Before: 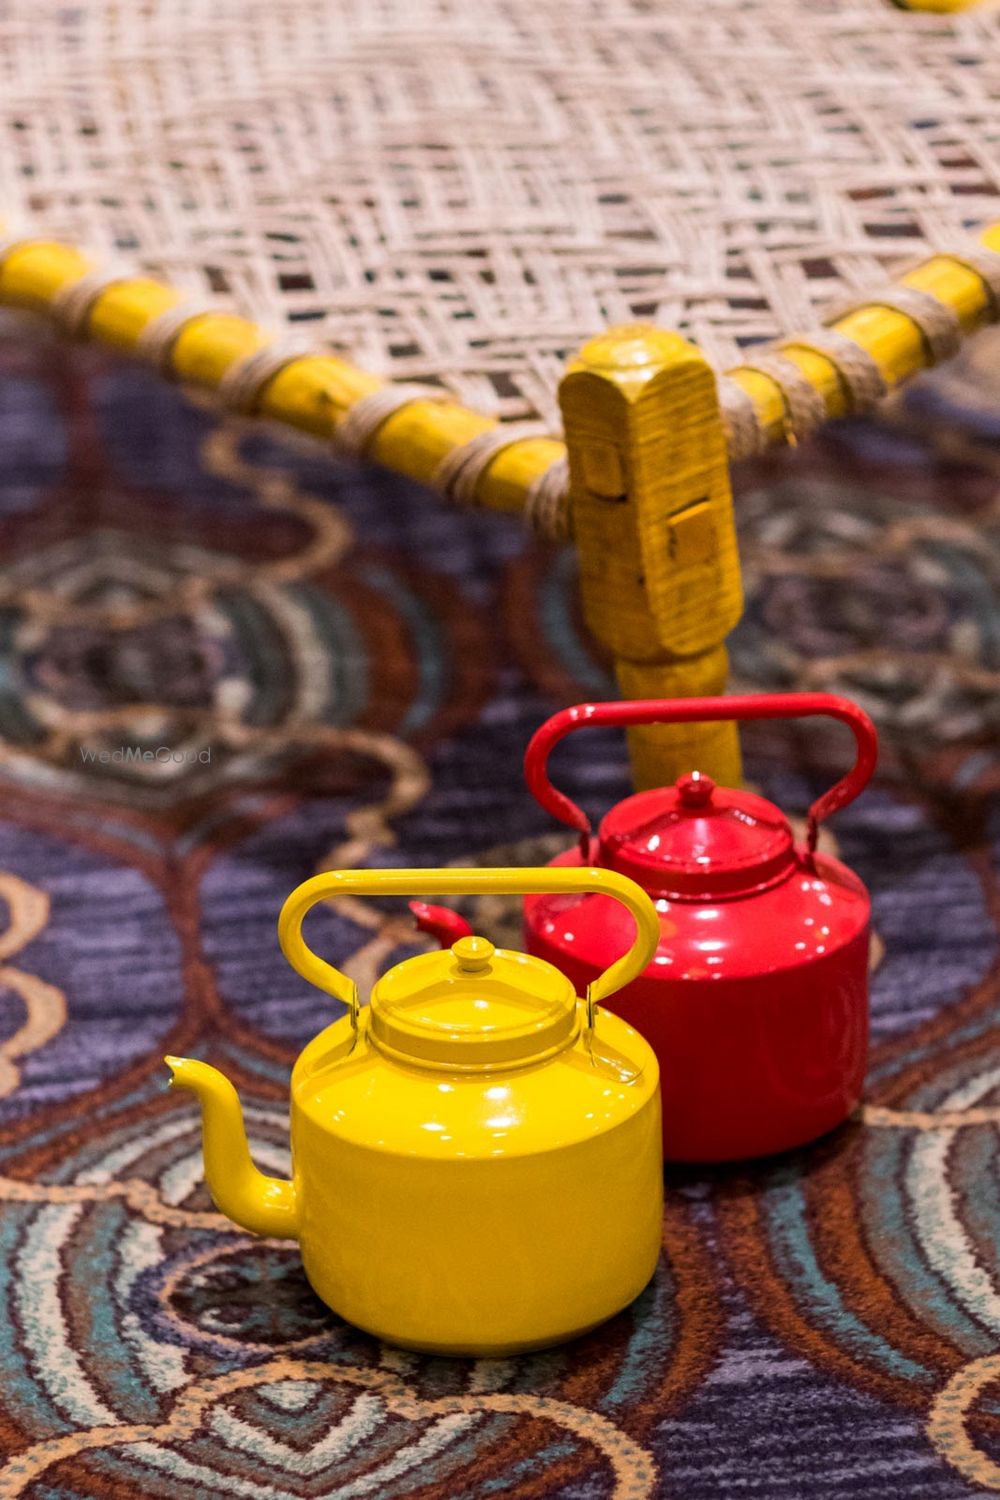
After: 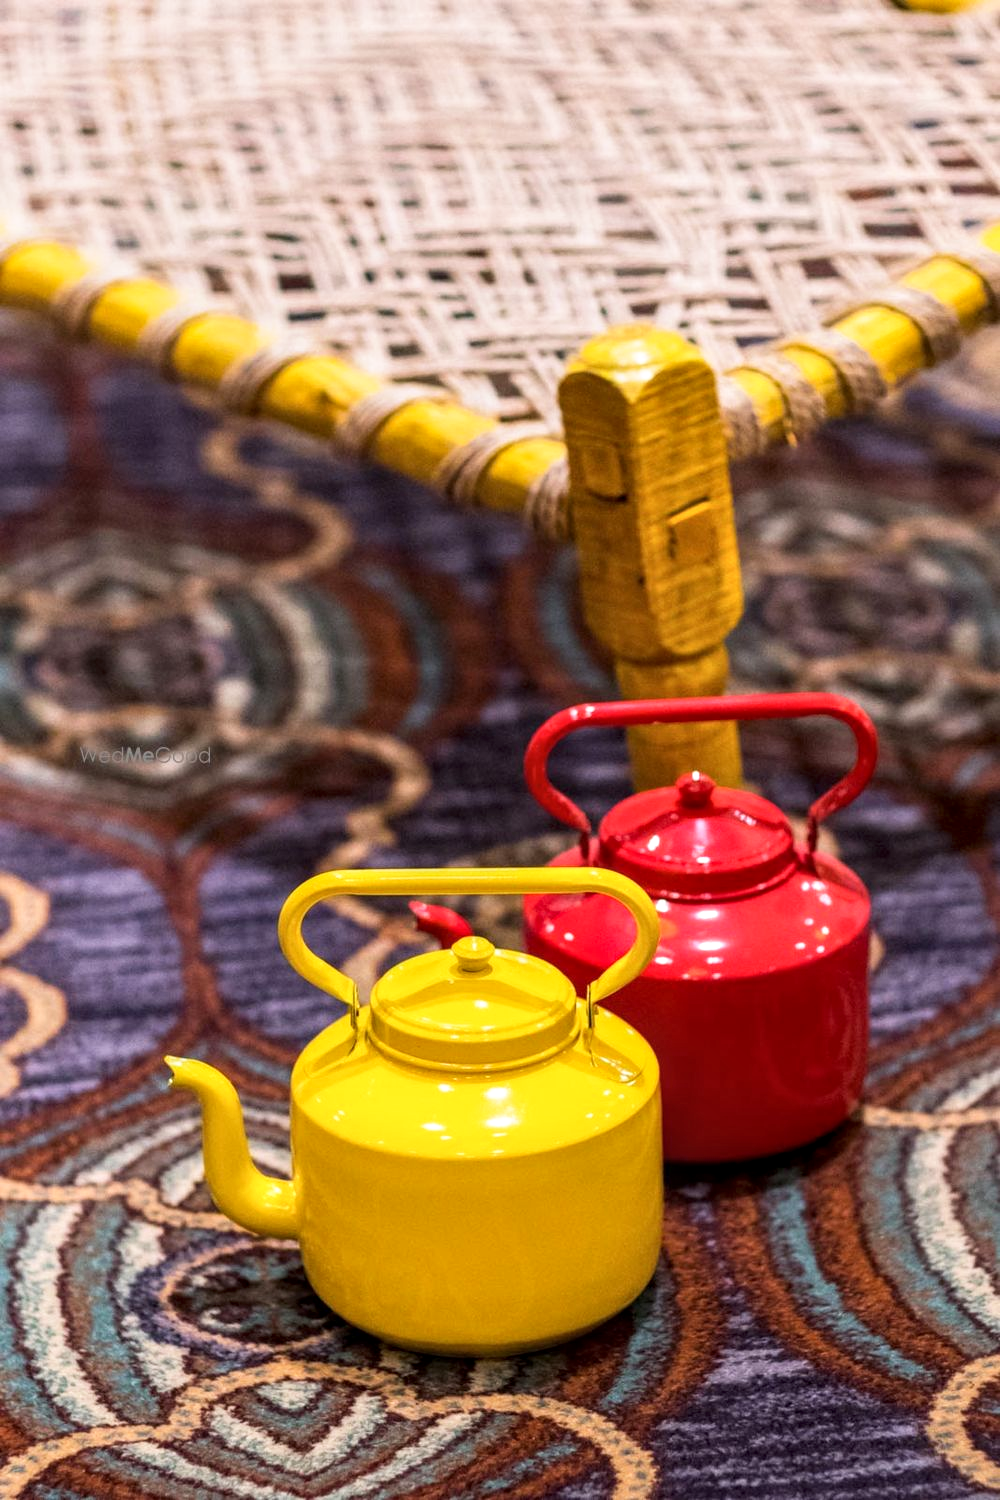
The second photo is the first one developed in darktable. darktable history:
base curve: curves: ch0 [(0, 0) (0.666, 0.806) (1, 1)], preserve colors none
local contrast: on, module defaults
